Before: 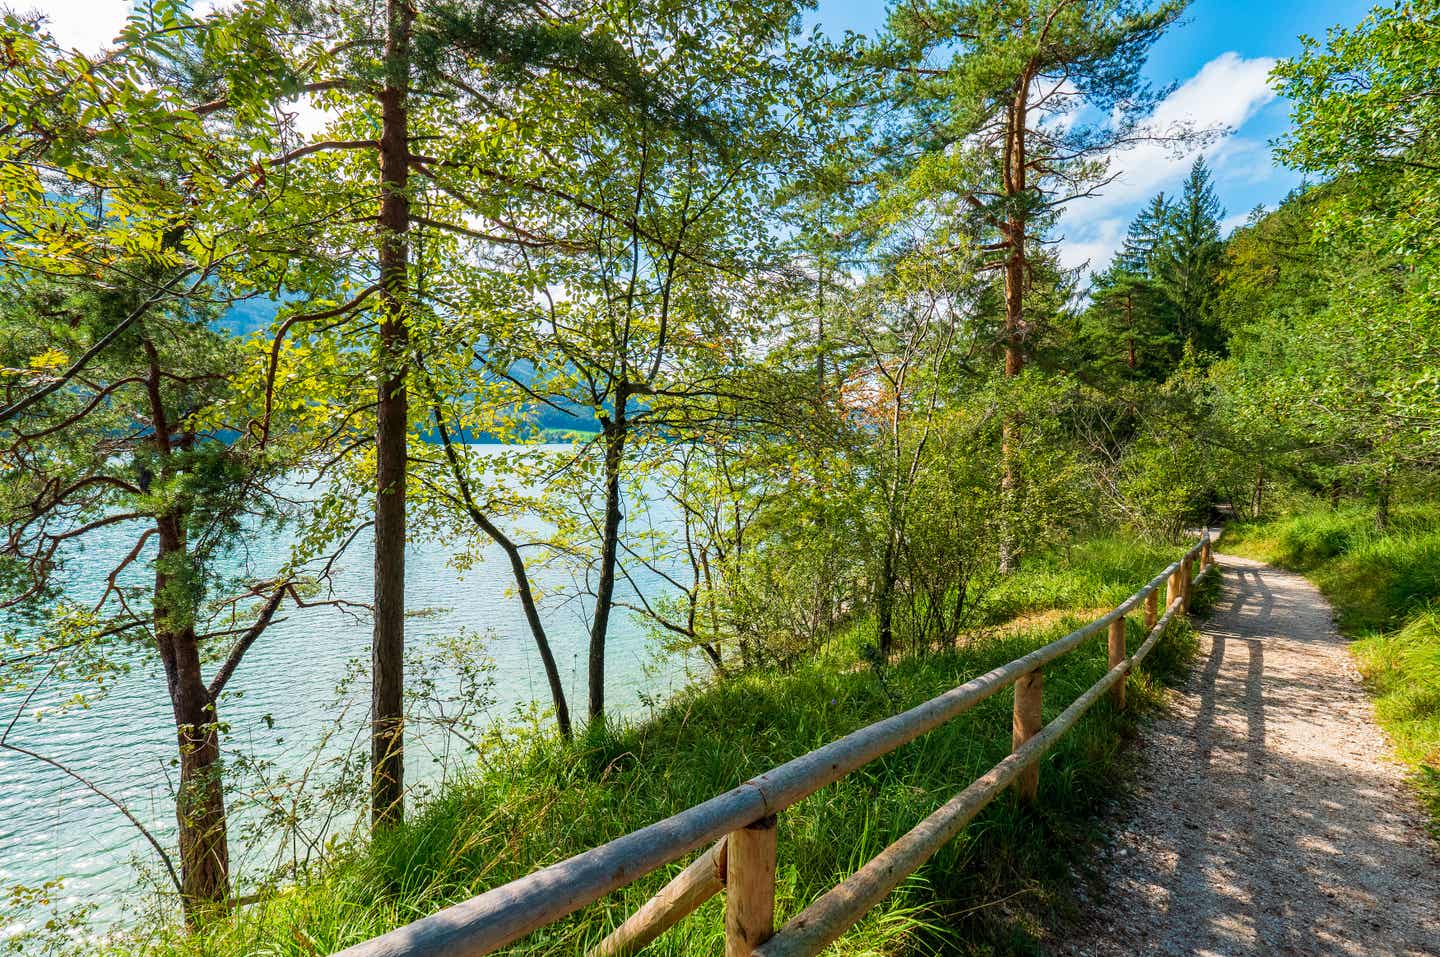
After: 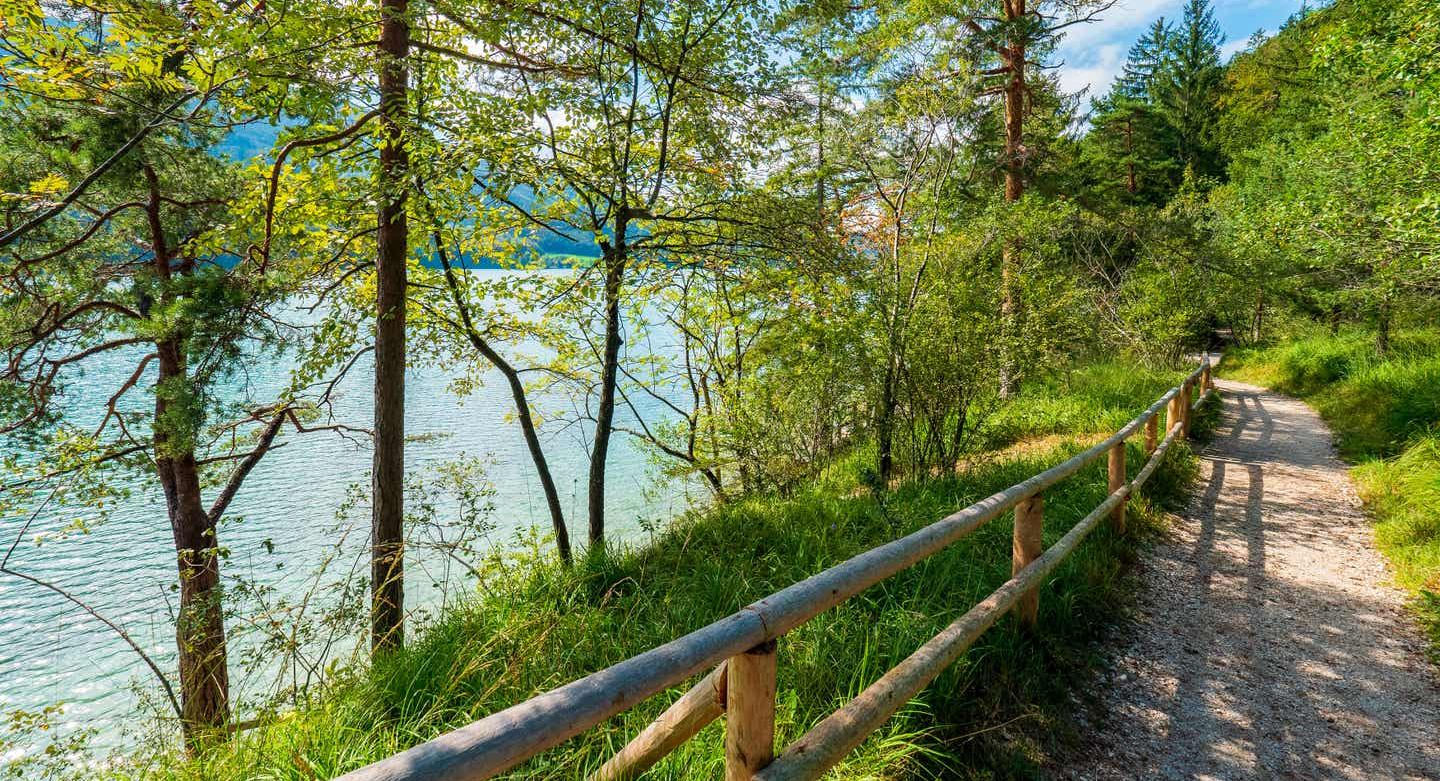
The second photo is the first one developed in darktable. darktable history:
crop and rotate: top 18.349%
tone equalizer: edges refinement/feathering 500, mask exposure compensation -1.57 EV, preserve details no
